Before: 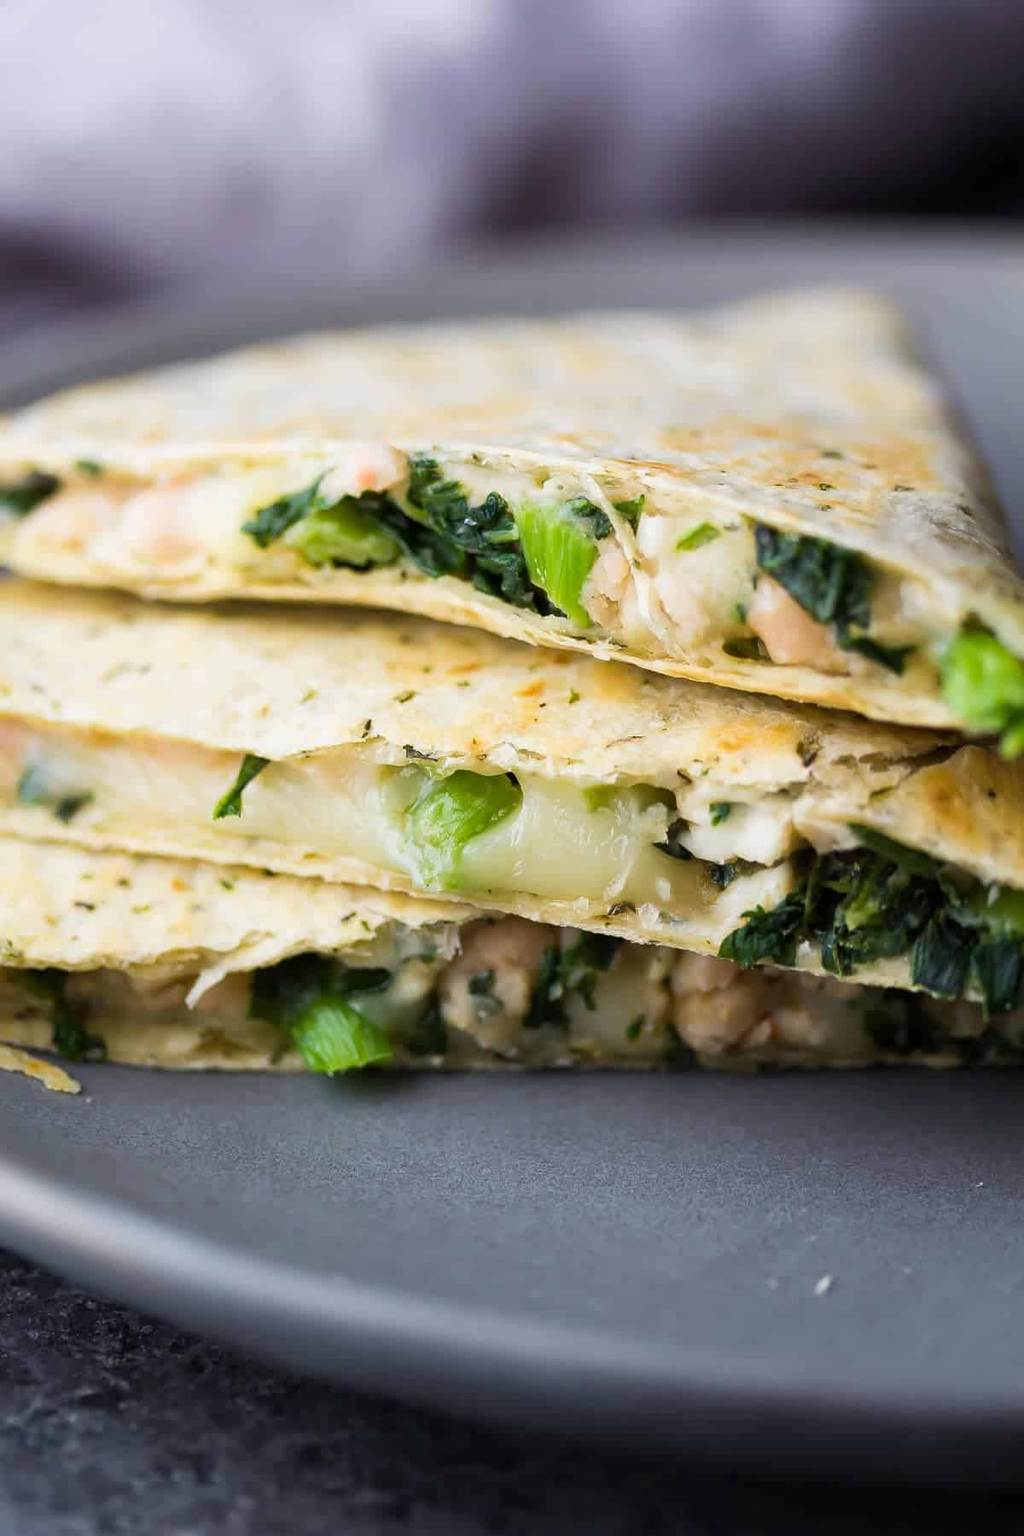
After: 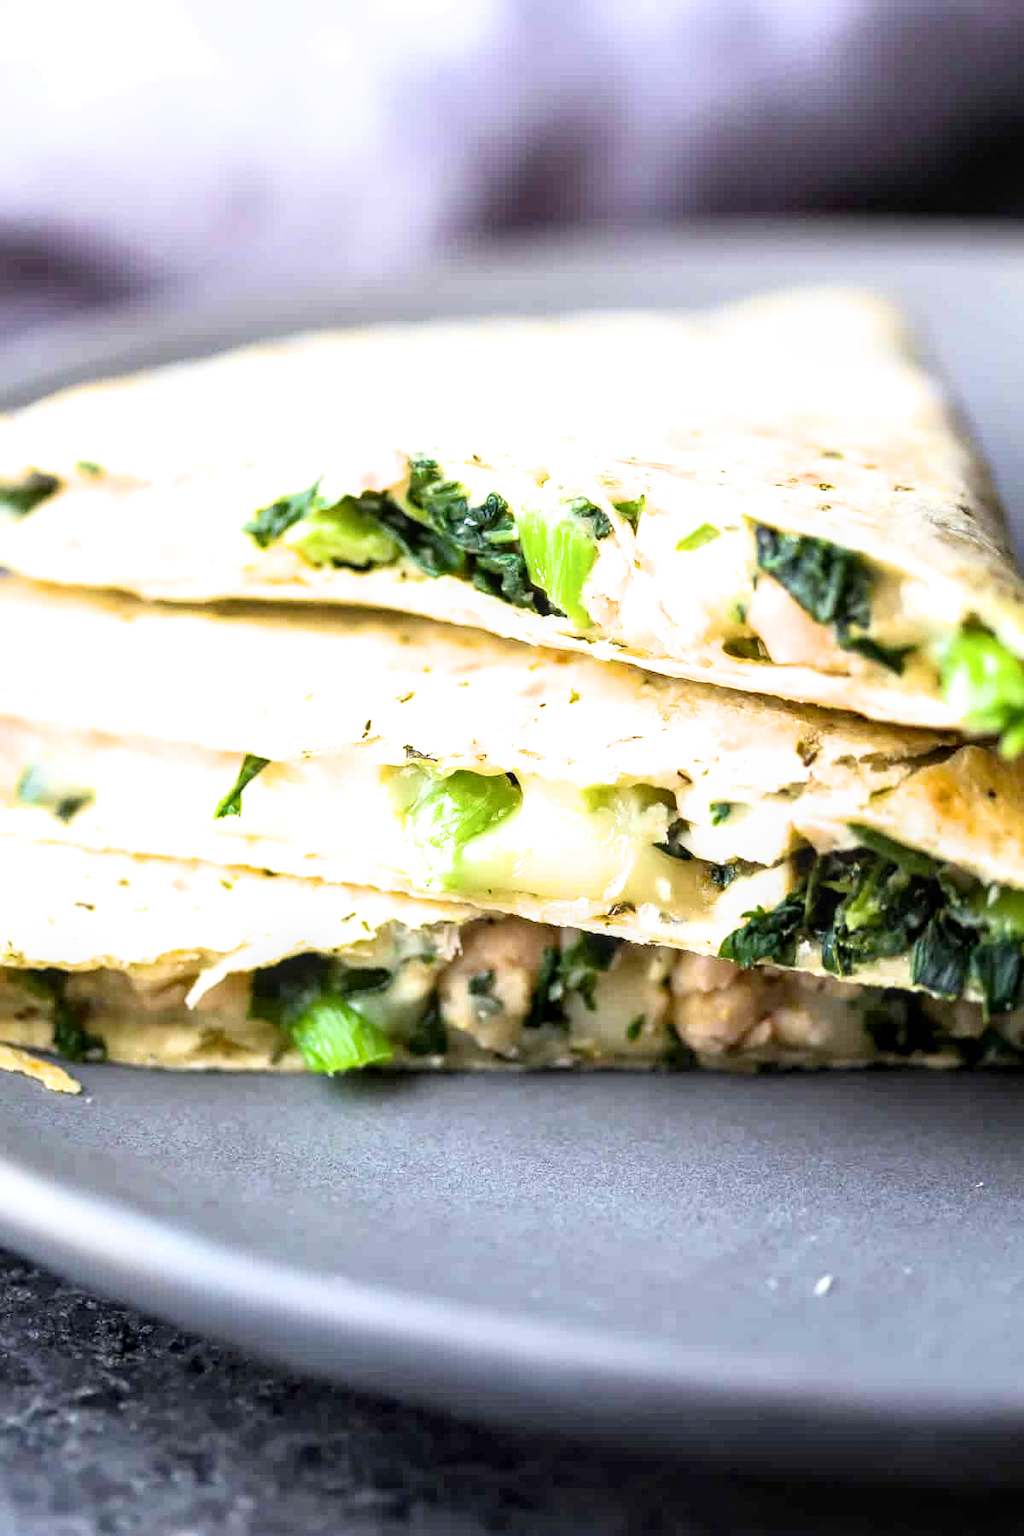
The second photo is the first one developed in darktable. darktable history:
shadows and highlights: shadows -30, highlights 30
local contrast: on, module defaults
filmic rgb: black relative exposure -11.35 EV, white relative exposure 3.22 EV, hardness 6.76, color science v6 (2022)
exposure: black level correction 0.001, exposure 1.3 EV, compensate highlight preservation false
